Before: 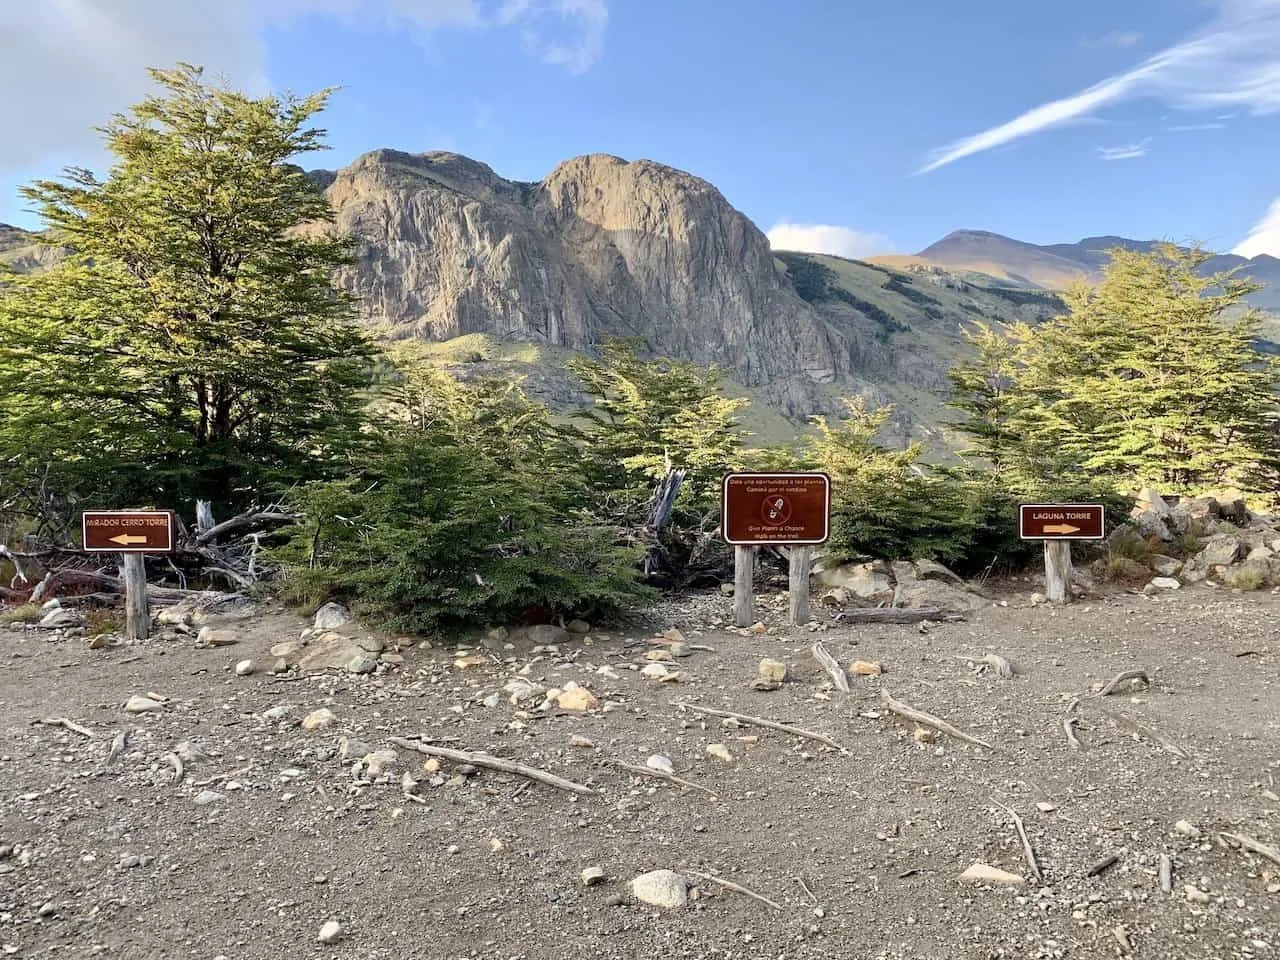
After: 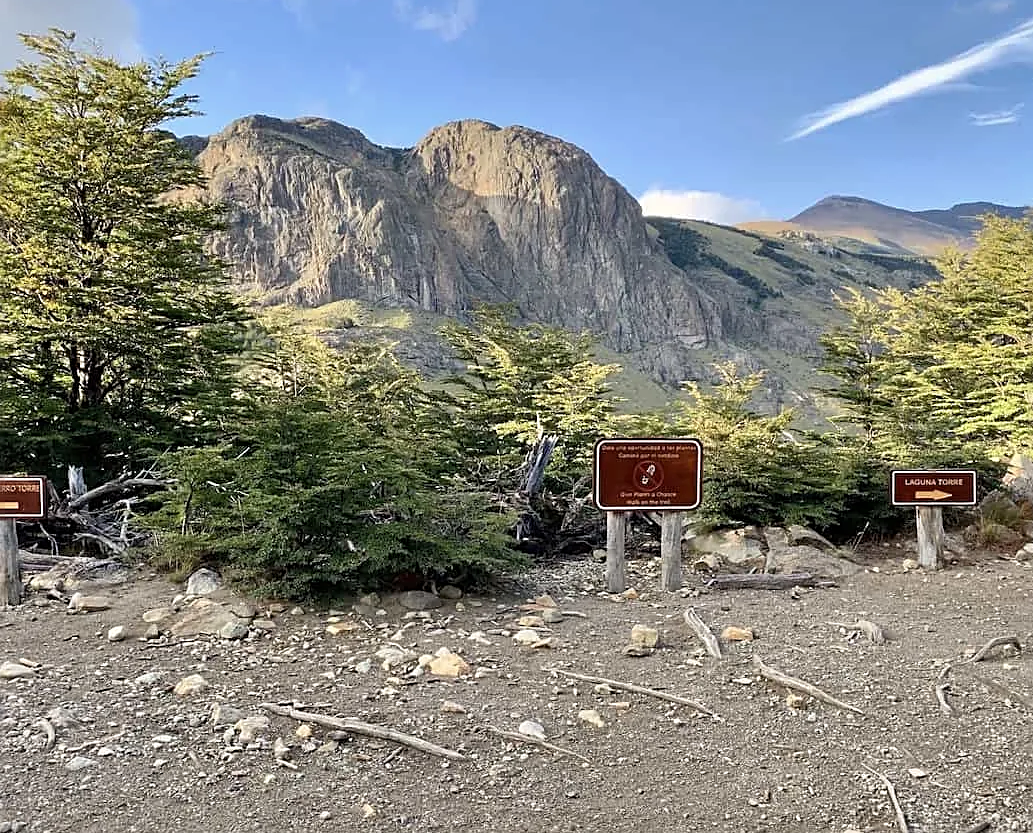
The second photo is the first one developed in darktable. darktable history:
shadows and highlights: low approximation 0.01, soften with gaussian
crop: left 10.025%, top 3.63%, right 9.24%, bottom 9.523%
sharpen: on, module defaults
